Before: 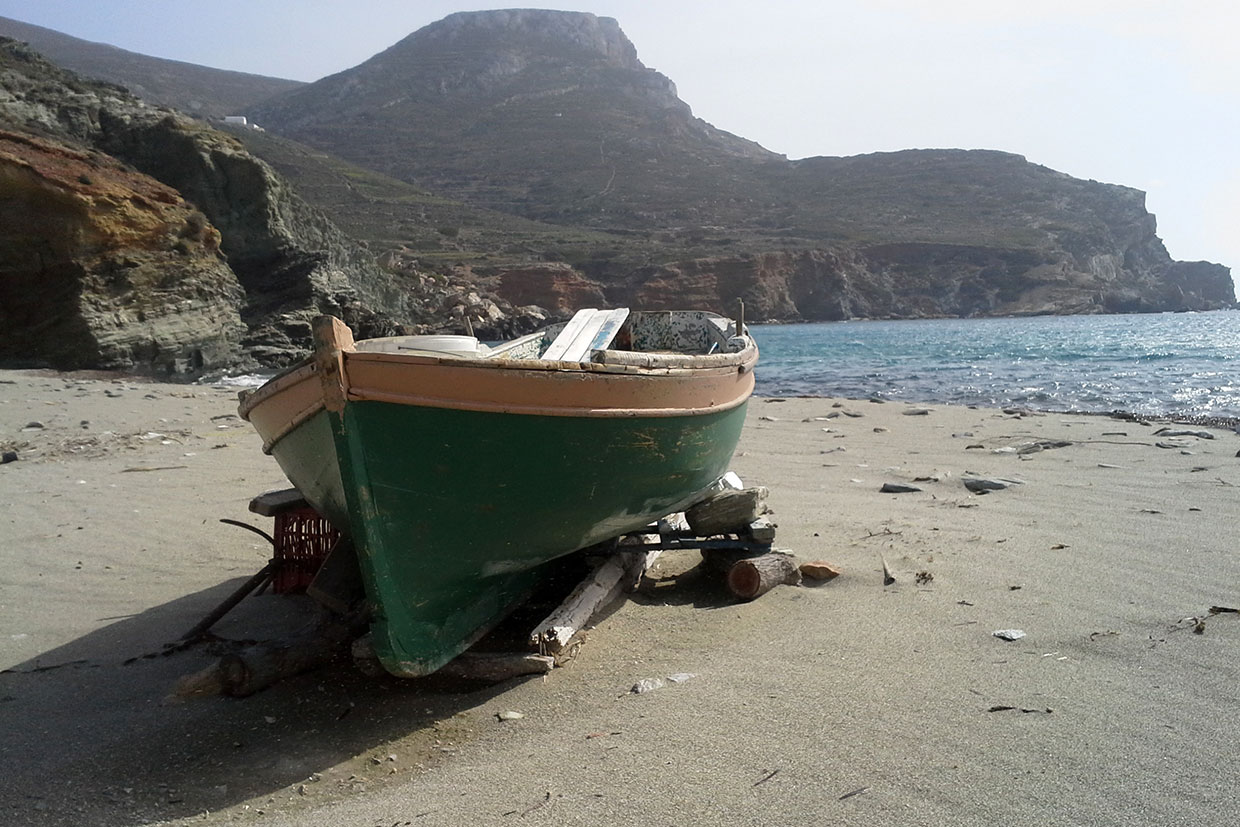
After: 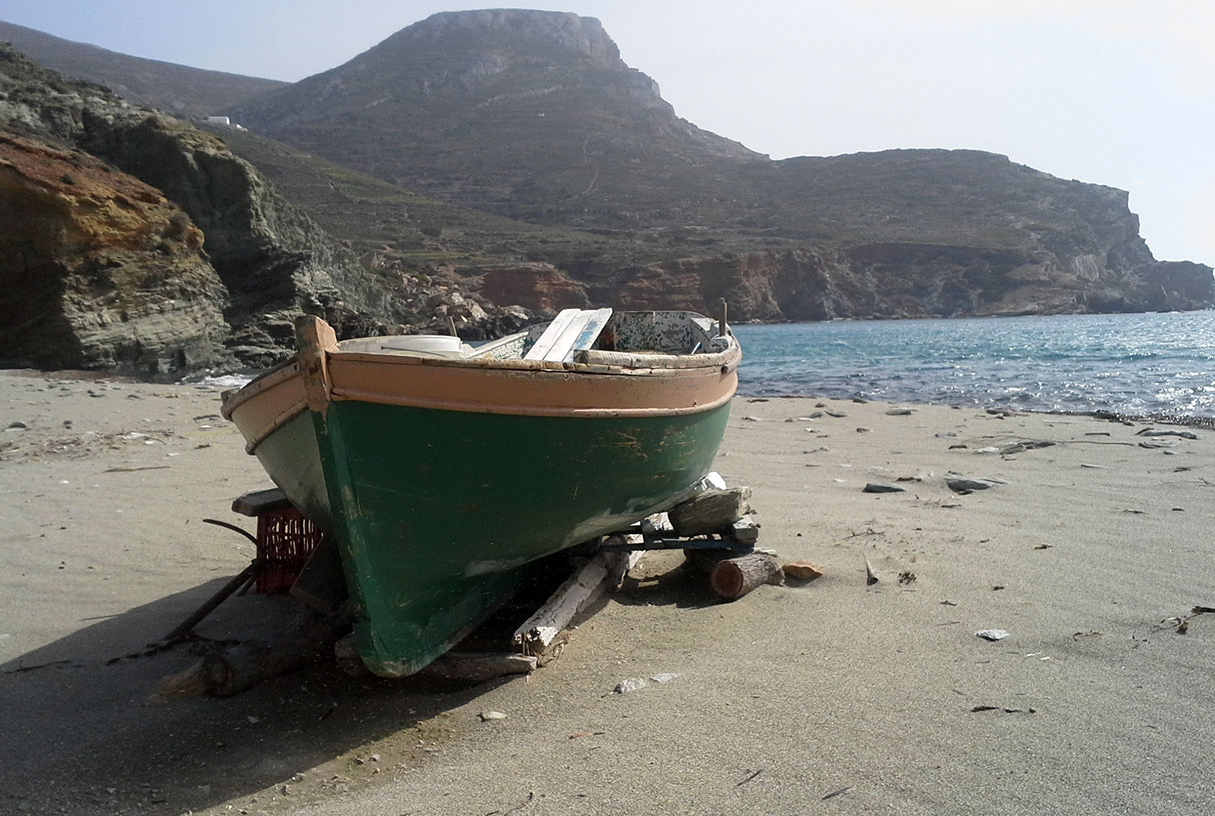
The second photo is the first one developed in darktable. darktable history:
crop and rotate: left 1.436%, right 0.575%, bottom 1.261%
